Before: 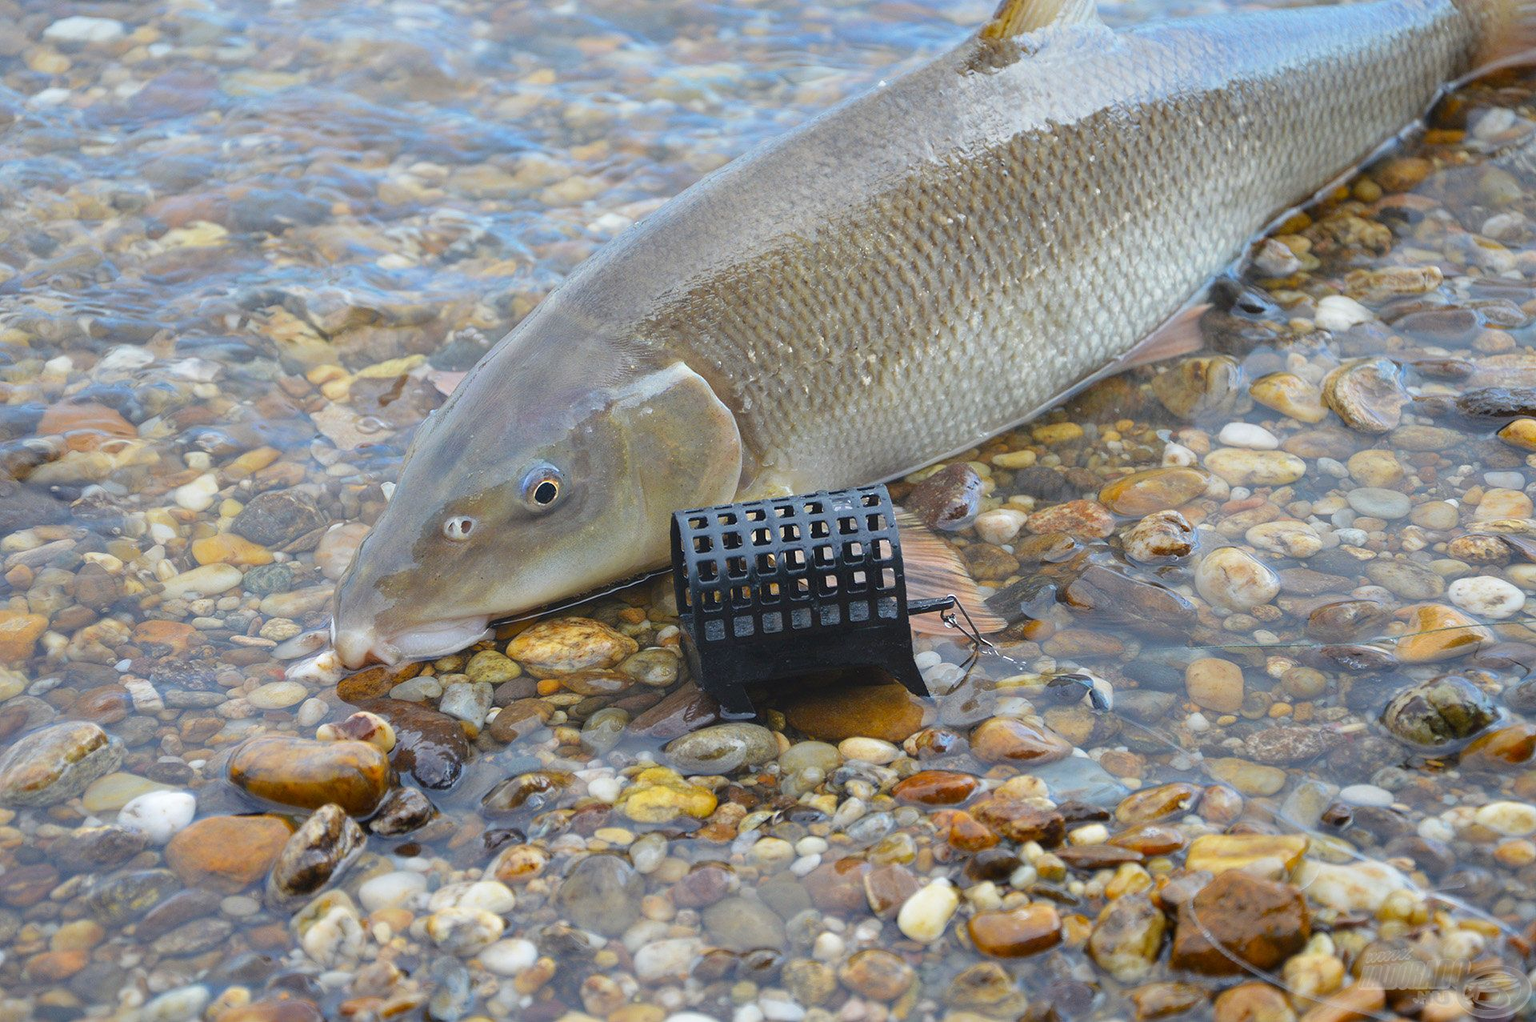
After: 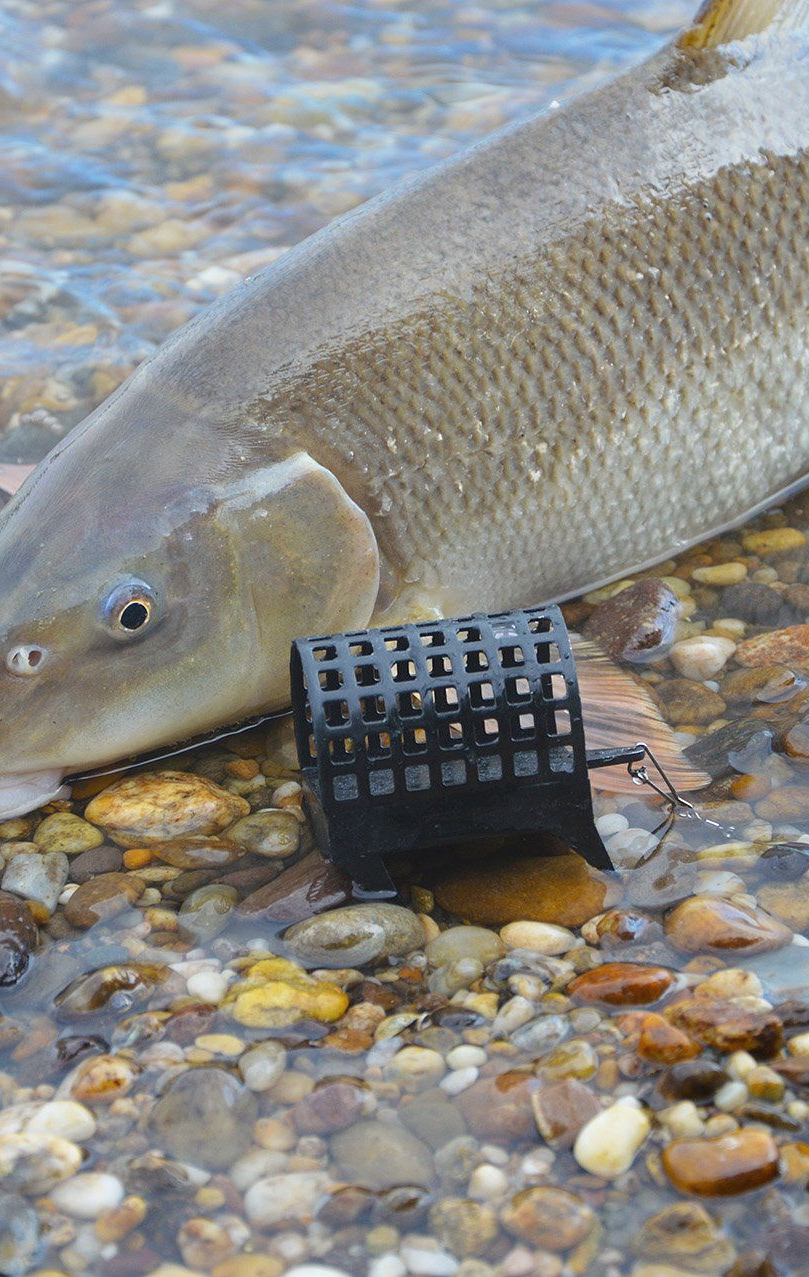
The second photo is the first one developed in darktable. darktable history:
contrast brightness saturation: saturation -0.05
crop: left 28.583%, right 29.231%
